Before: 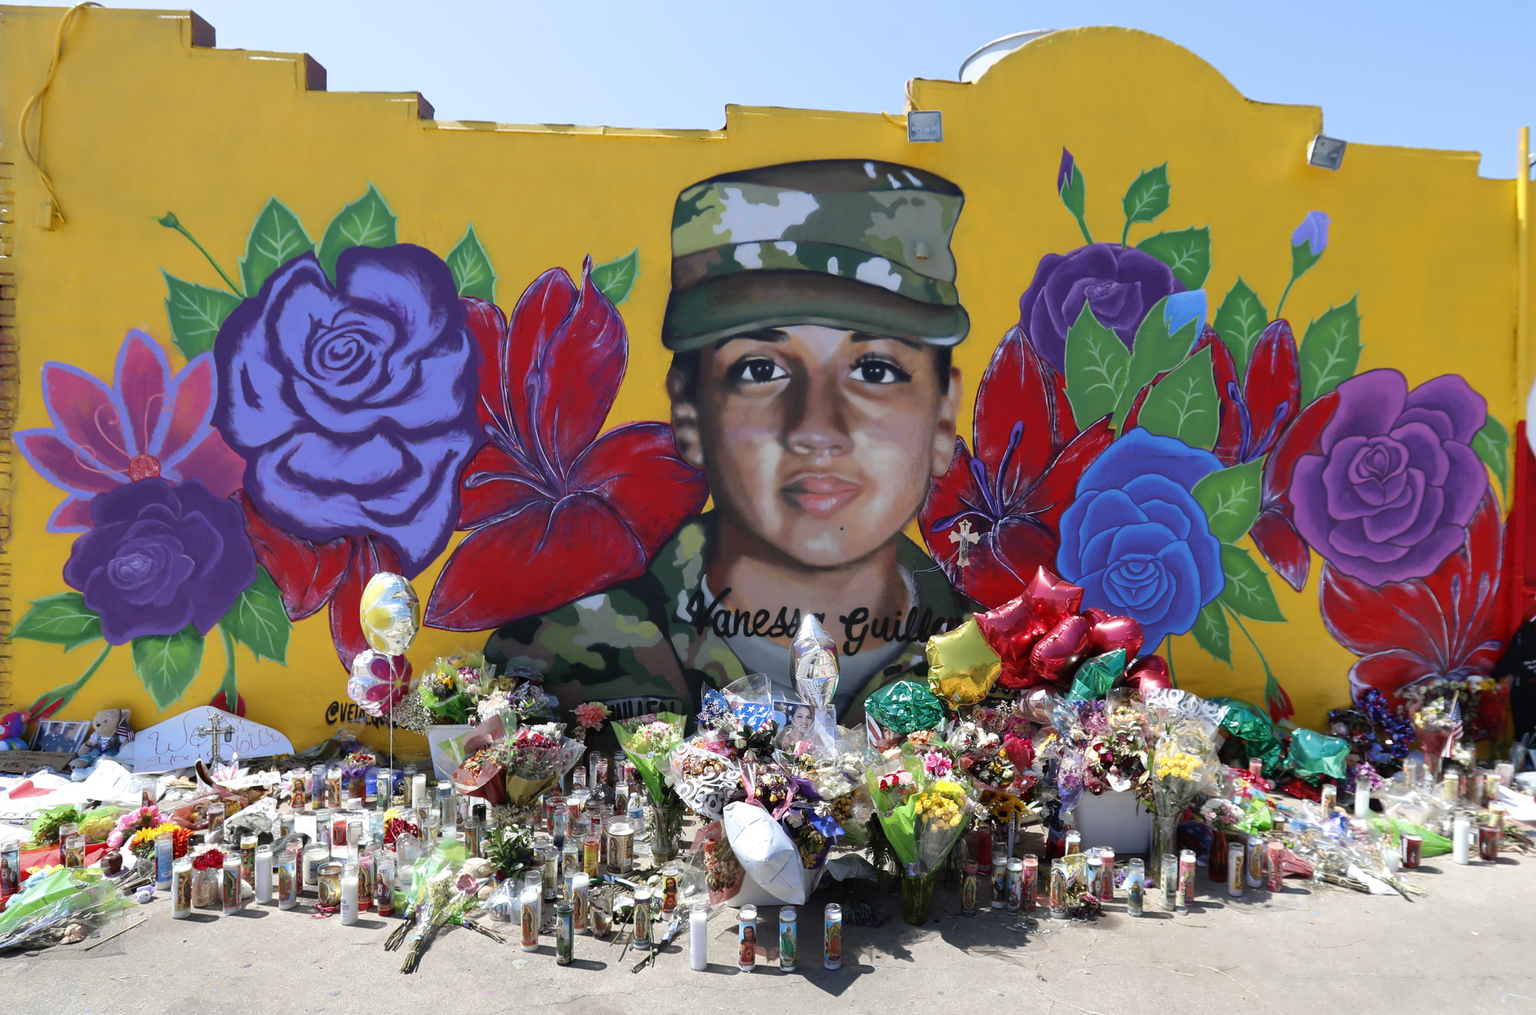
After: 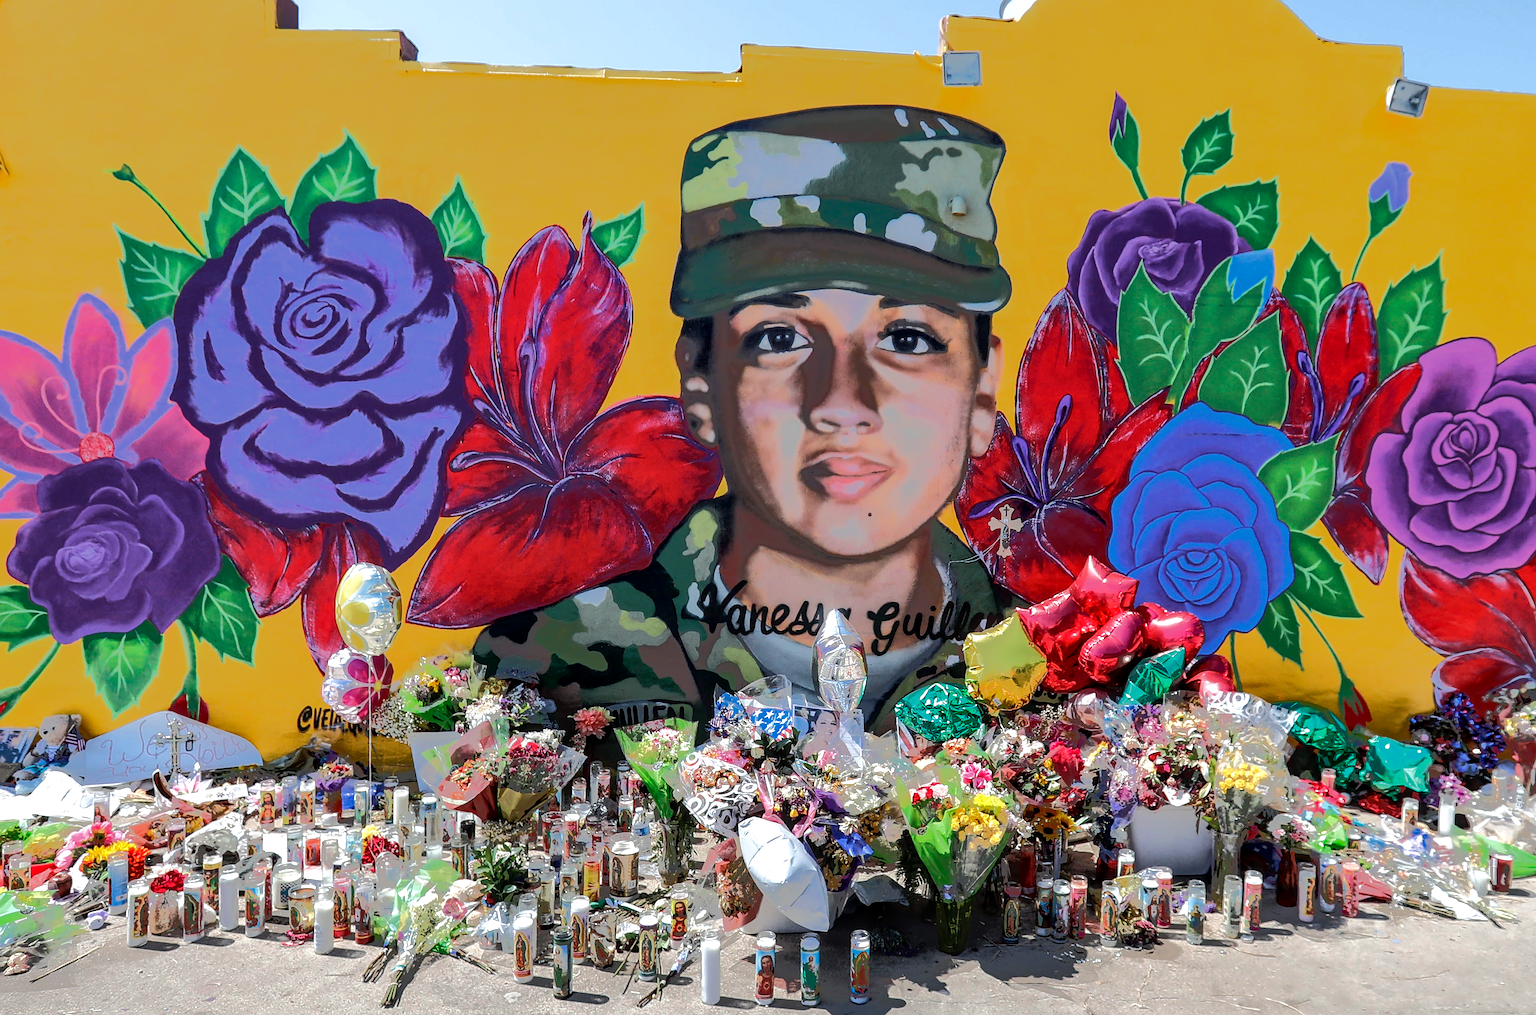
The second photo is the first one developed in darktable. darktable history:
crop: left 3.762%, top 6.406%, right 6.039%, bottom 3.255%
sharpen: on, module defaults
local contrast: on, module defaults
tone equalizer: -7 EV -0.594 EV, -6 EV 1.04 EV, -5 EV -0.436 EV, -4 EV 0.443 EV, -3 EV 0.414 EV, -2 EV 0.163 EV, -1 EV -0.157 EV, +0 EV -0.391 EV, edges refinement/feathering 500, mask exposure compensation -1.57 EV, preserve details no
